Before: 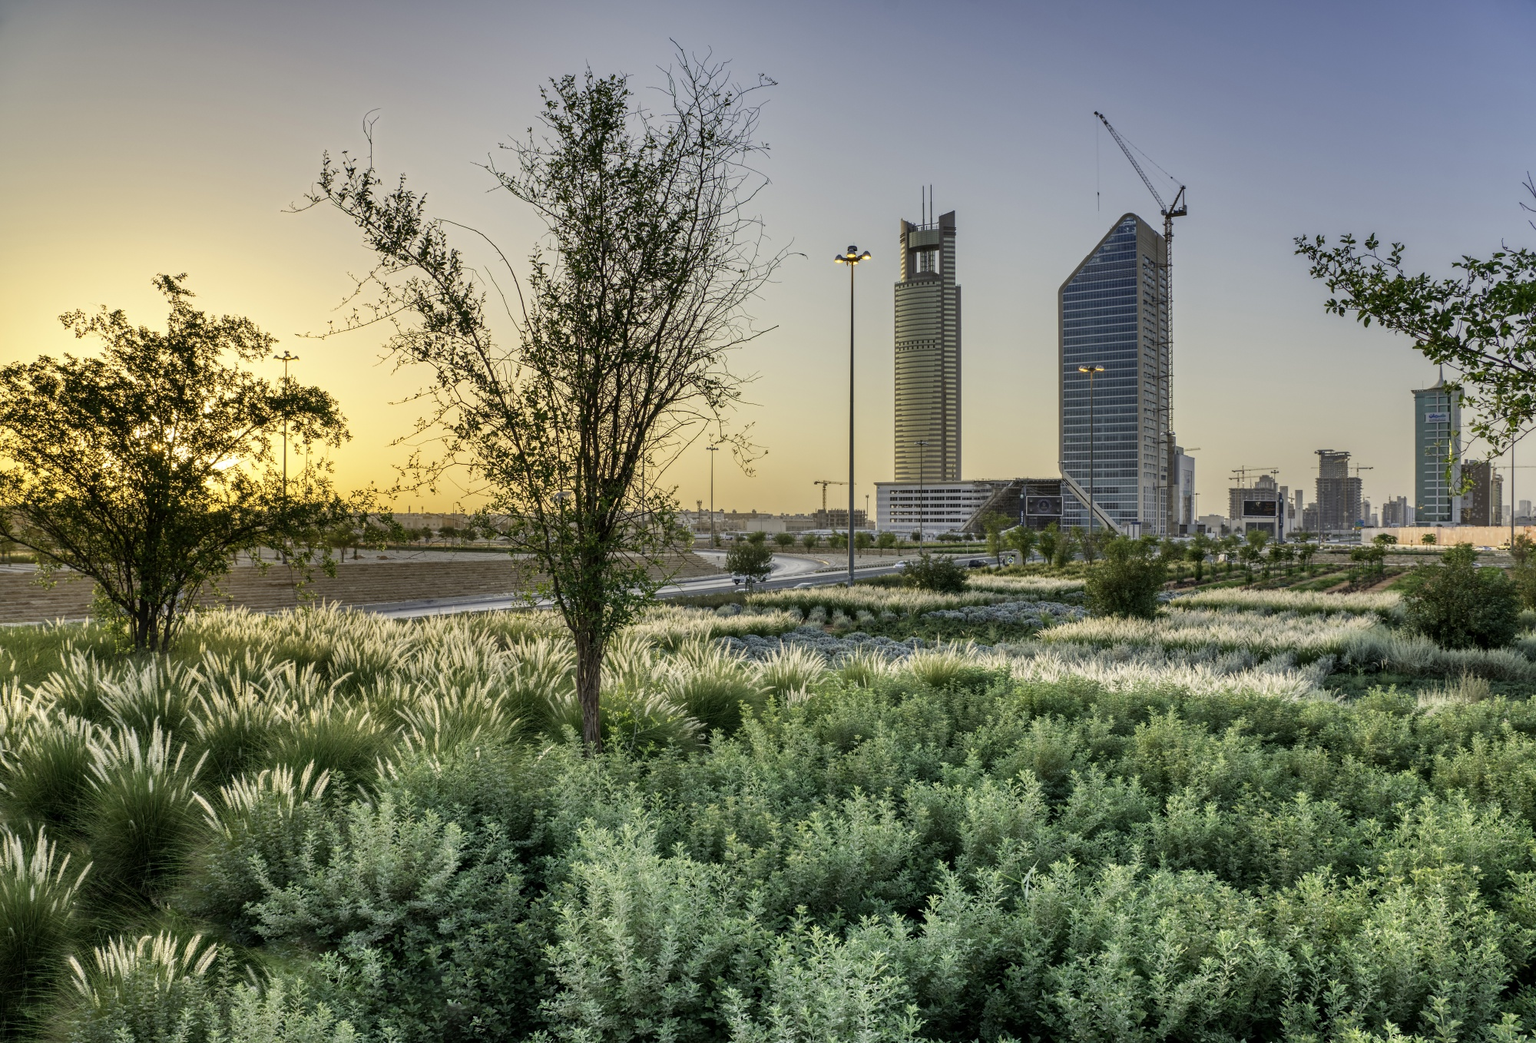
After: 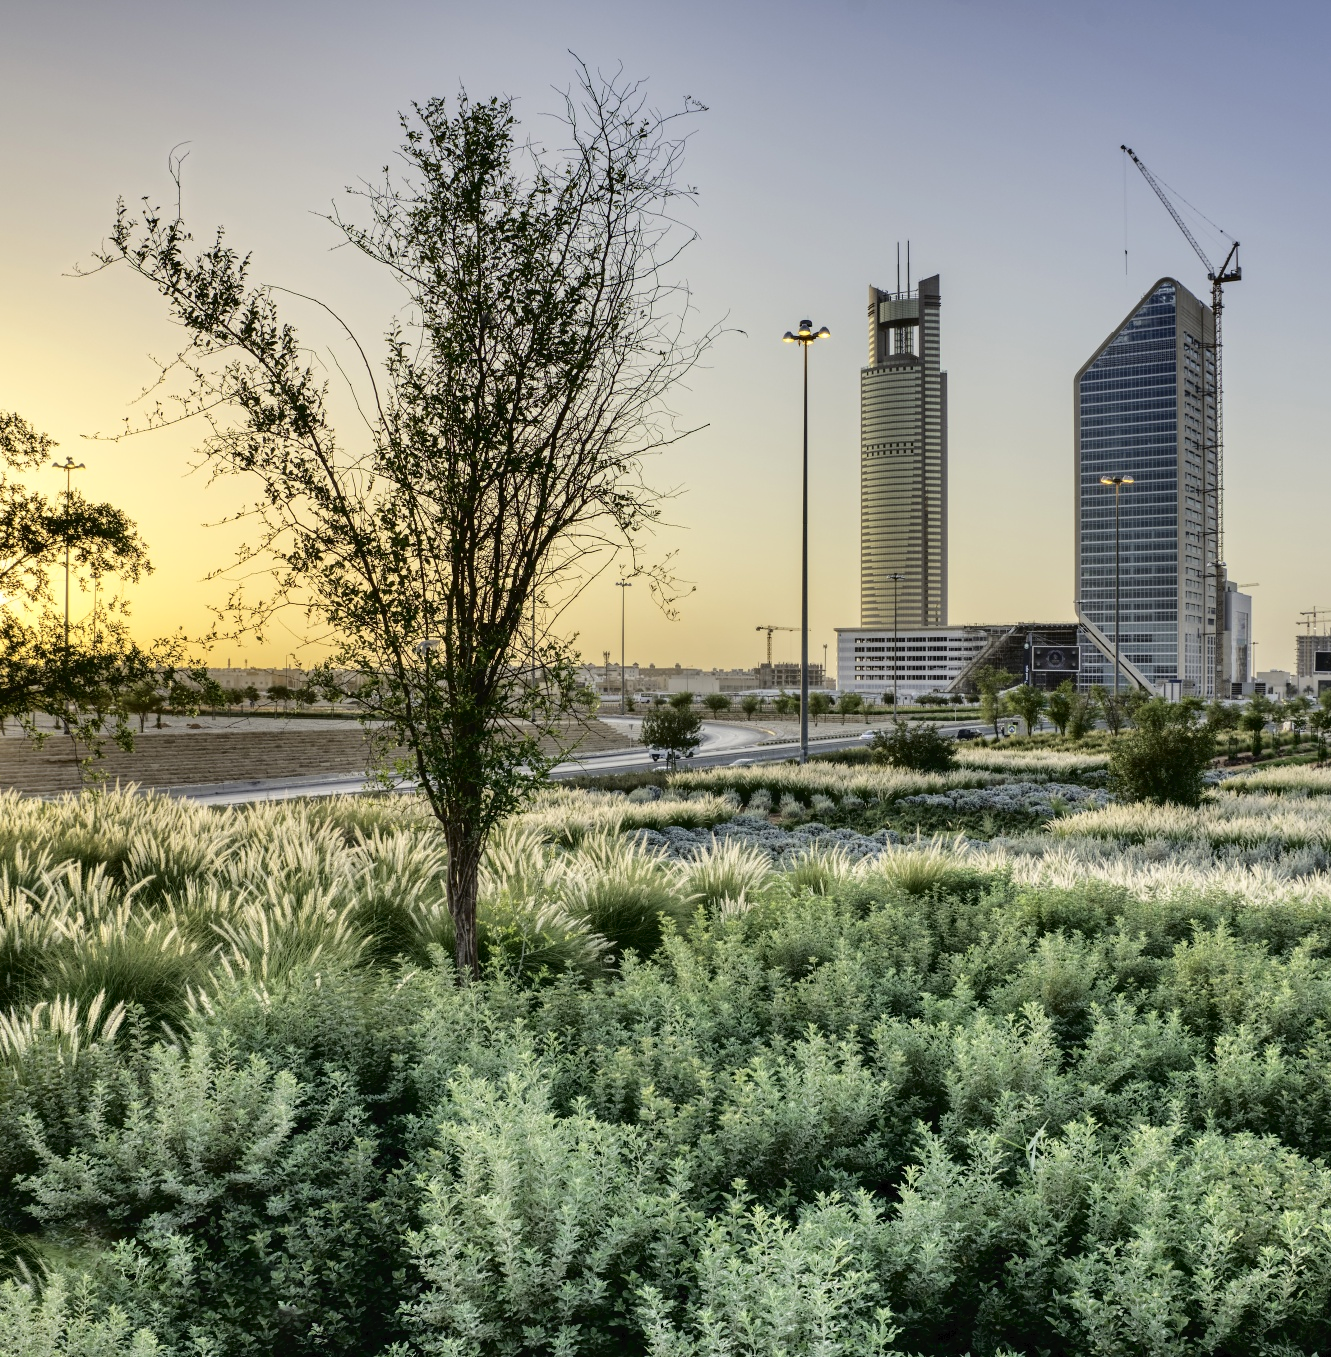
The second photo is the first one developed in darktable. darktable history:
crop and rotate: left 15.228%, right 18.179%
tone curve: curves: ch0 [(0, 0) (0.003, 0.025) (0.011, 0.027) (0.025, 0.032) (0.044, 0.037) (0.069, 0.044) (0.1, 0.054) (0.136, 0.084) (0.177, 0.128) (0.224, 0.196) (0.277, 0.281) (0.335, 0.376) (0.399, 0.461) (0.468, 0.534) (0.543, 0.613) (0.623, 0.692) (0.709, 0.77) (0.801, 0.849) (0.898, 0.934) (1, 1)], color space Lab, independent channels, preserve colors none
